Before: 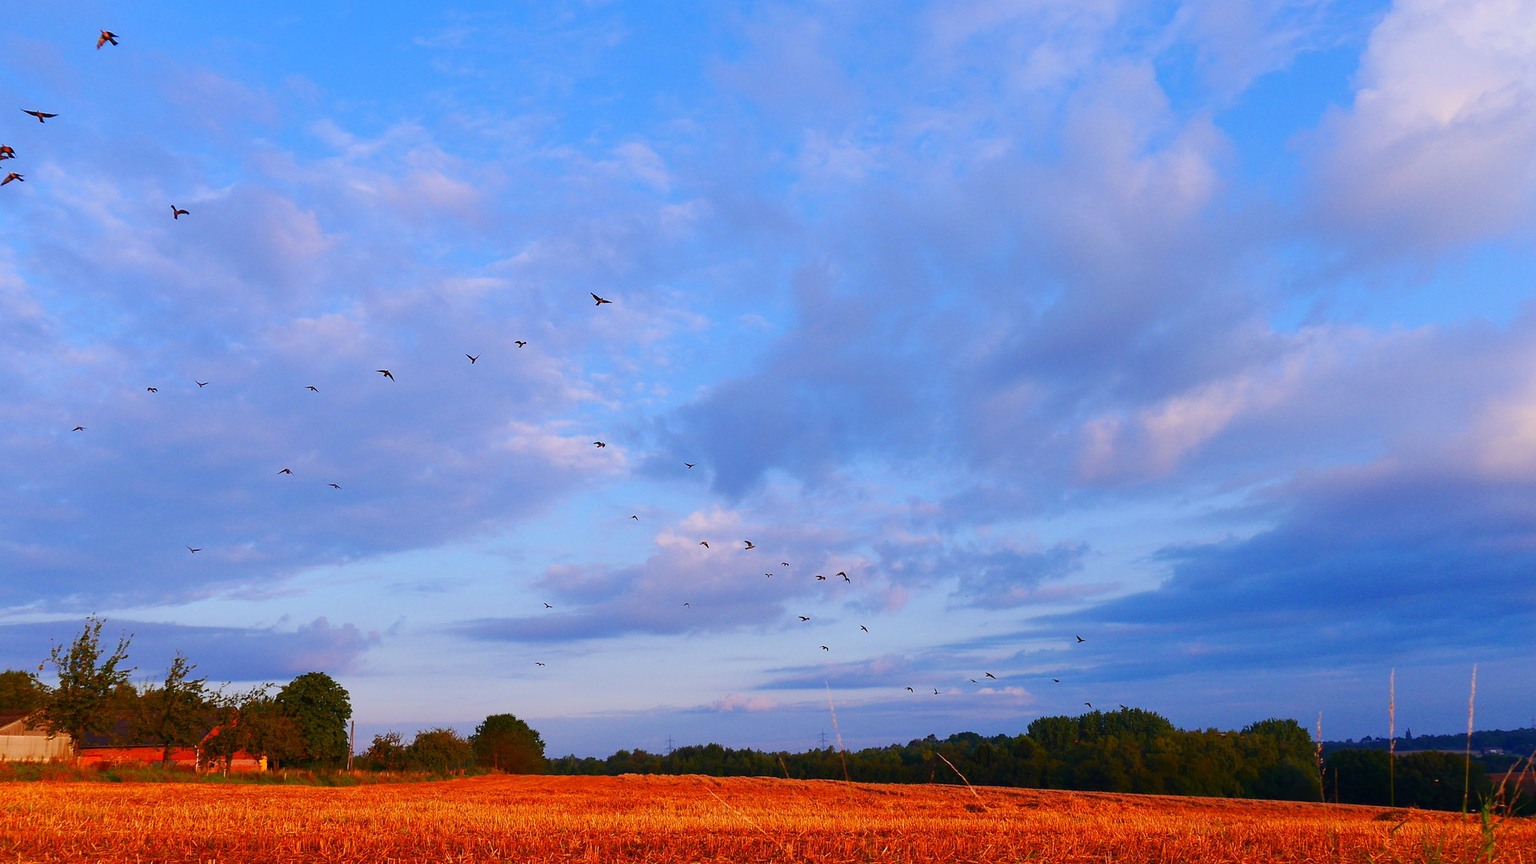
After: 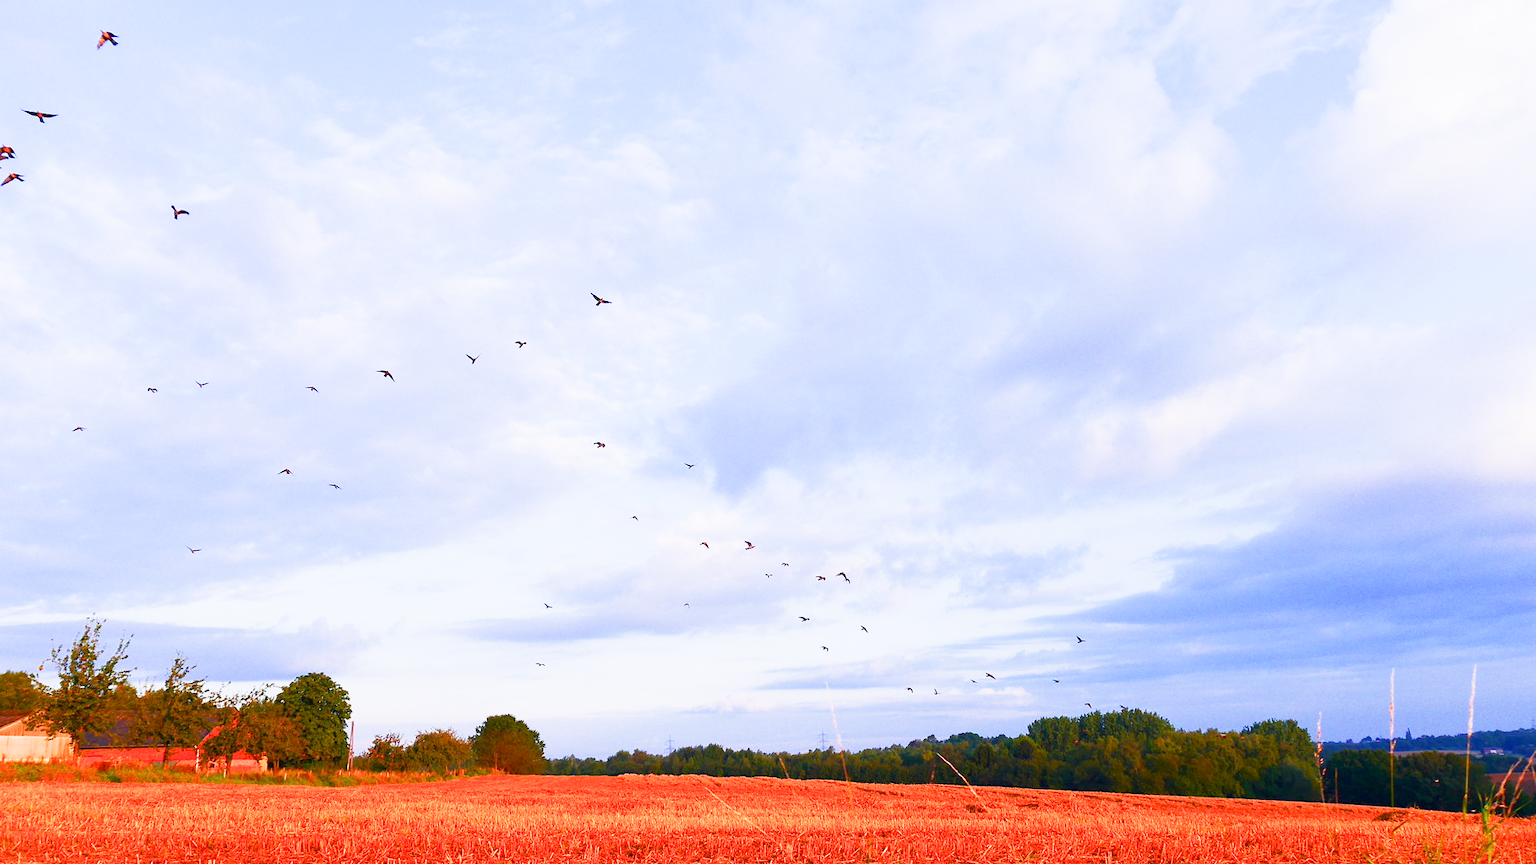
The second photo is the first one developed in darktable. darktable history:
velvia: strength 6%
exposure: black level correction 0.001, exposure 1.84 EV, compensate highlight preservation false
white balance: emerald 1
sigmoid: contrast 1.22, skew 0.65
